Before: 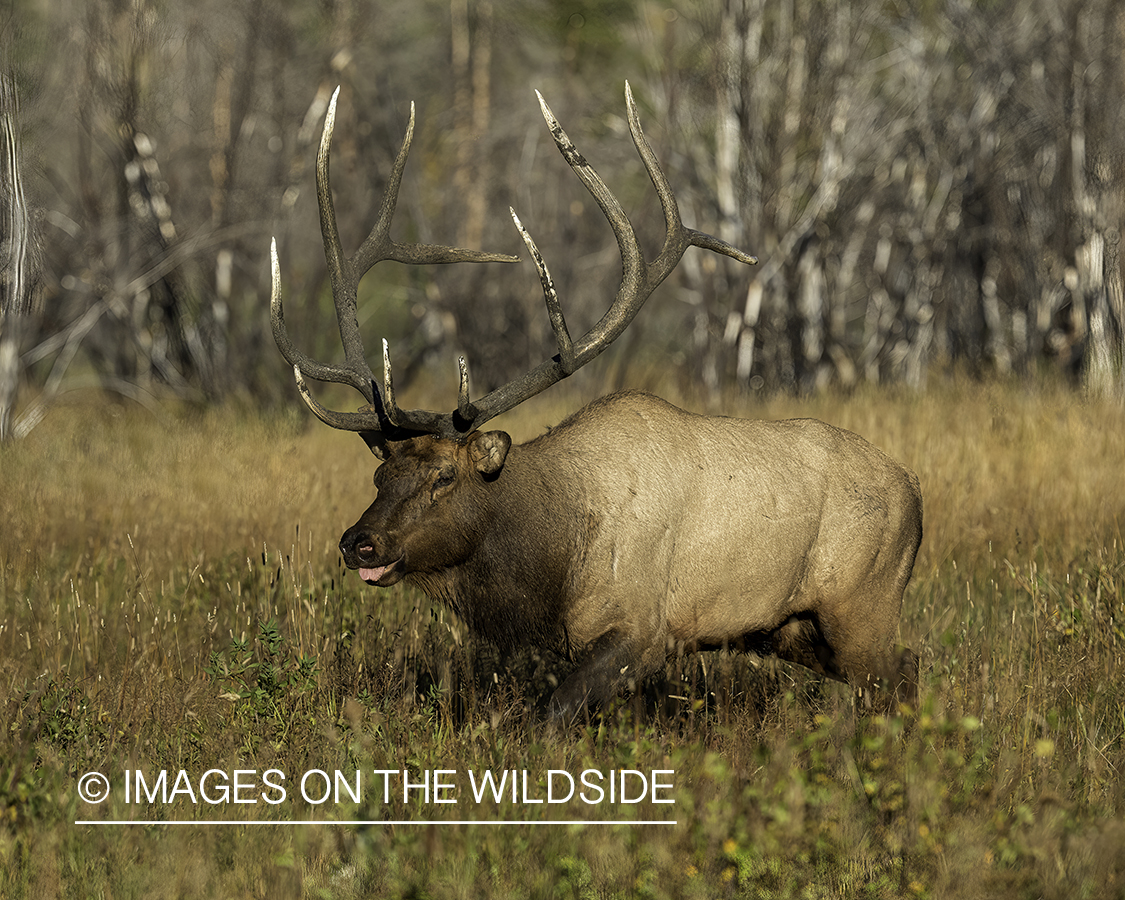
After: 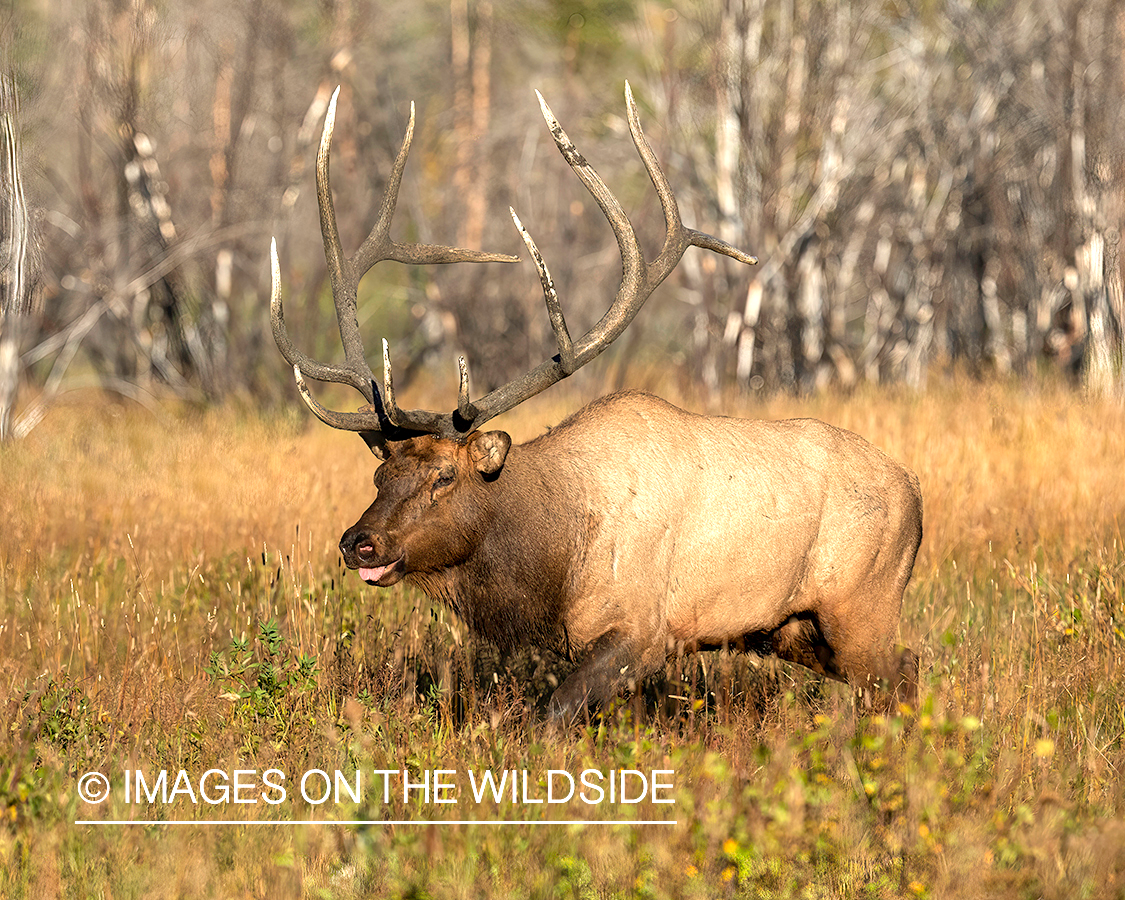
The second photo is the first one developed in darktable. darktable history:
exposure: exposure 0.74 EV, compensate highlight preservation false
